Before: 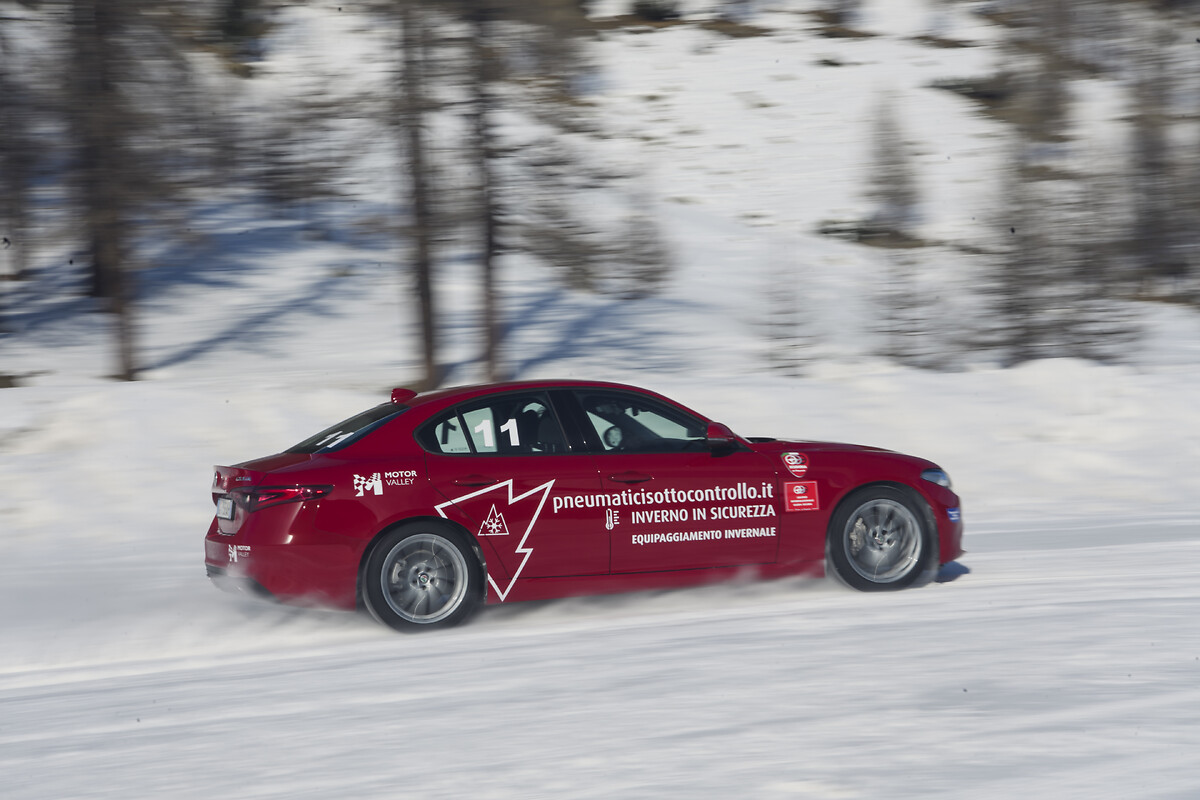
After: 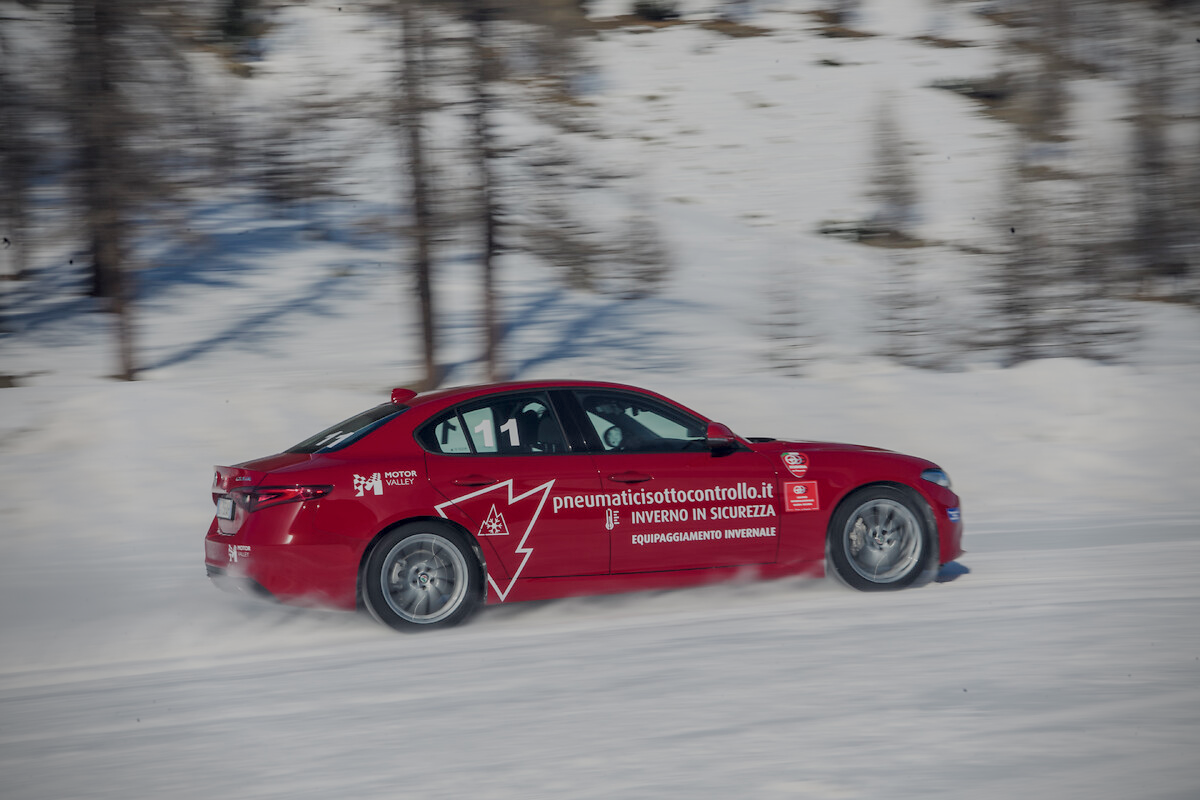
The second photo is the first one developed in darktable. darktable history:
local contrast: on, module defaults
vignetting: fall-off radius 60.55%, brightness -0.701
filmic rgb: middle gray luminance 4.11%, black relative exposure -12.93 EV, white relative exposure 5.02 EV, target black luminance 0%, hardness 5.15, latitude 59.59%, contrast 0.756, highlights saturation mix 5.65%, shadows ↔ highlights balance 25.65%
